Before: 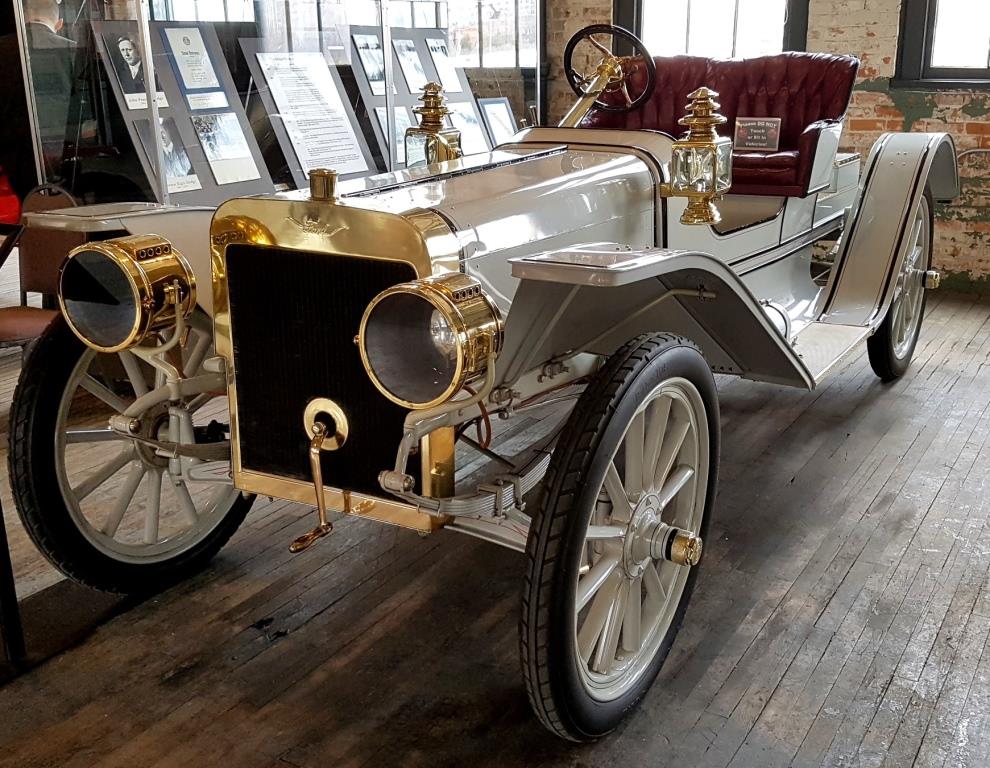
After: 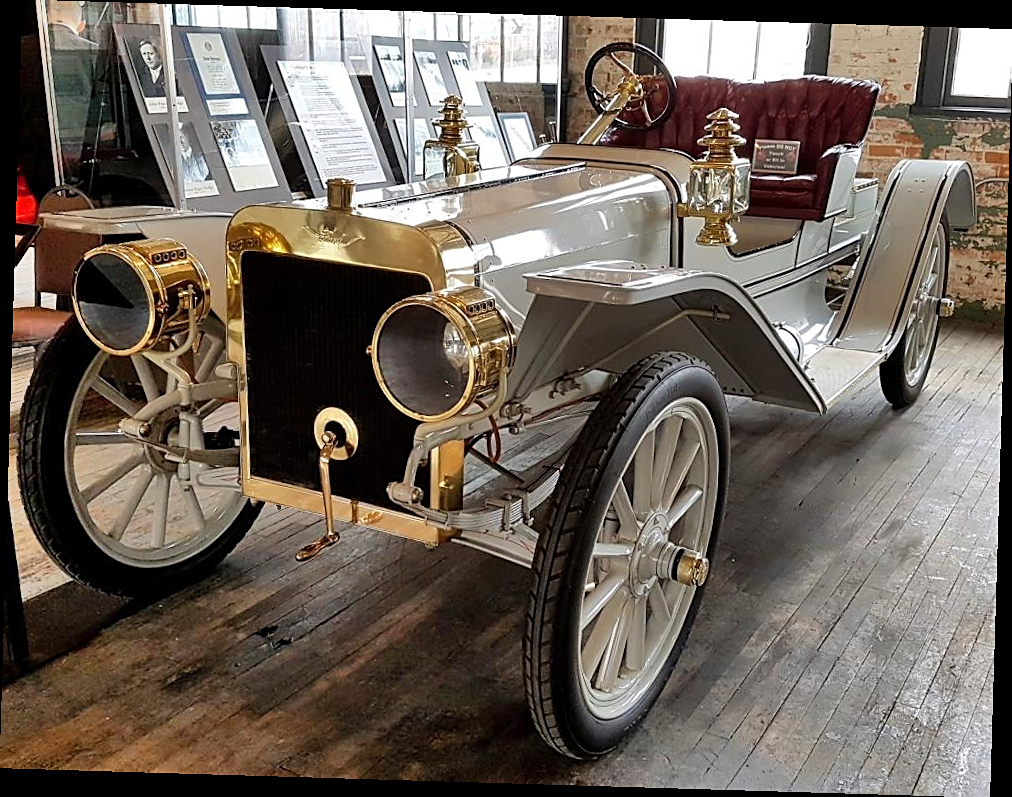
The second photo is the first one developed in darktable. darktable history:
rotate and perspective: rotation 1.72°, automatic cropping off
sharpen: on, module defaults
shadows and highlights: soften with gaussian
